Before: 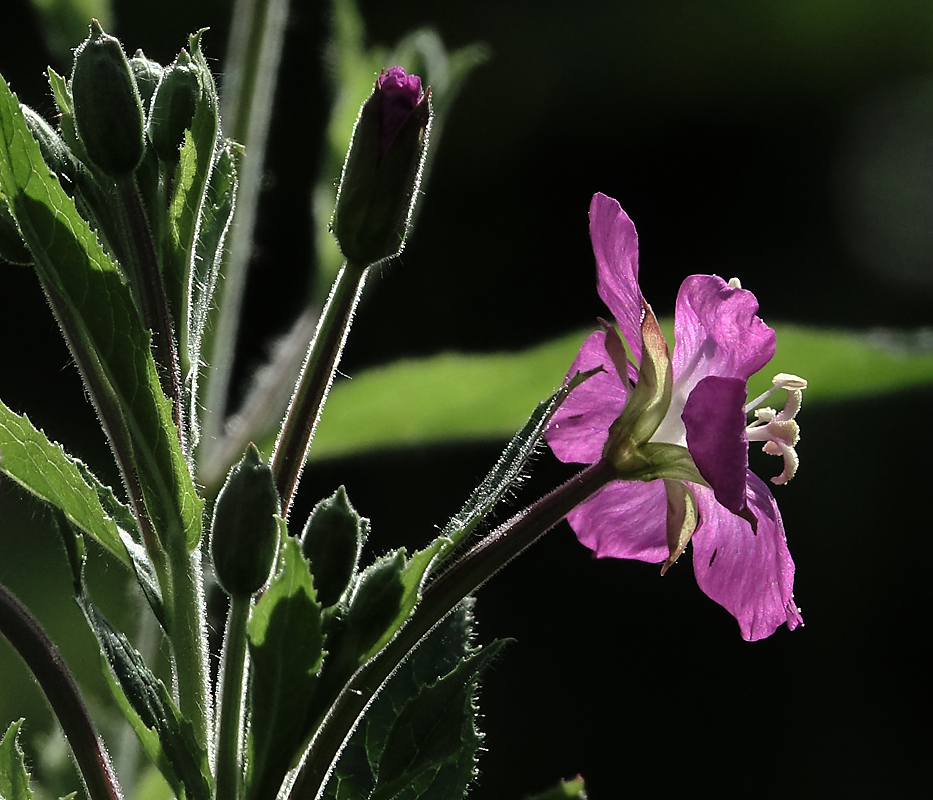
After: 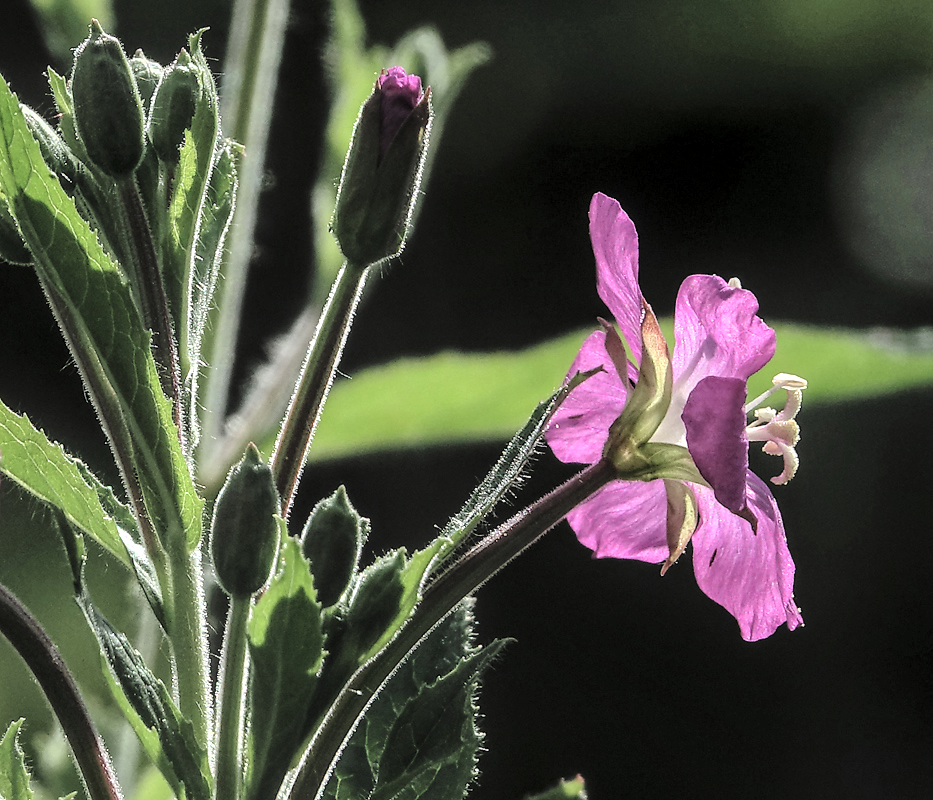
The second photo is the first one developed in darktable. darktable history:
bloom: size 9%, threshold 100%, strength 7%
local contrast: highlights 61%, detail 143%, midtone range 0.428
global tonemap: drago (0.7, 100)
